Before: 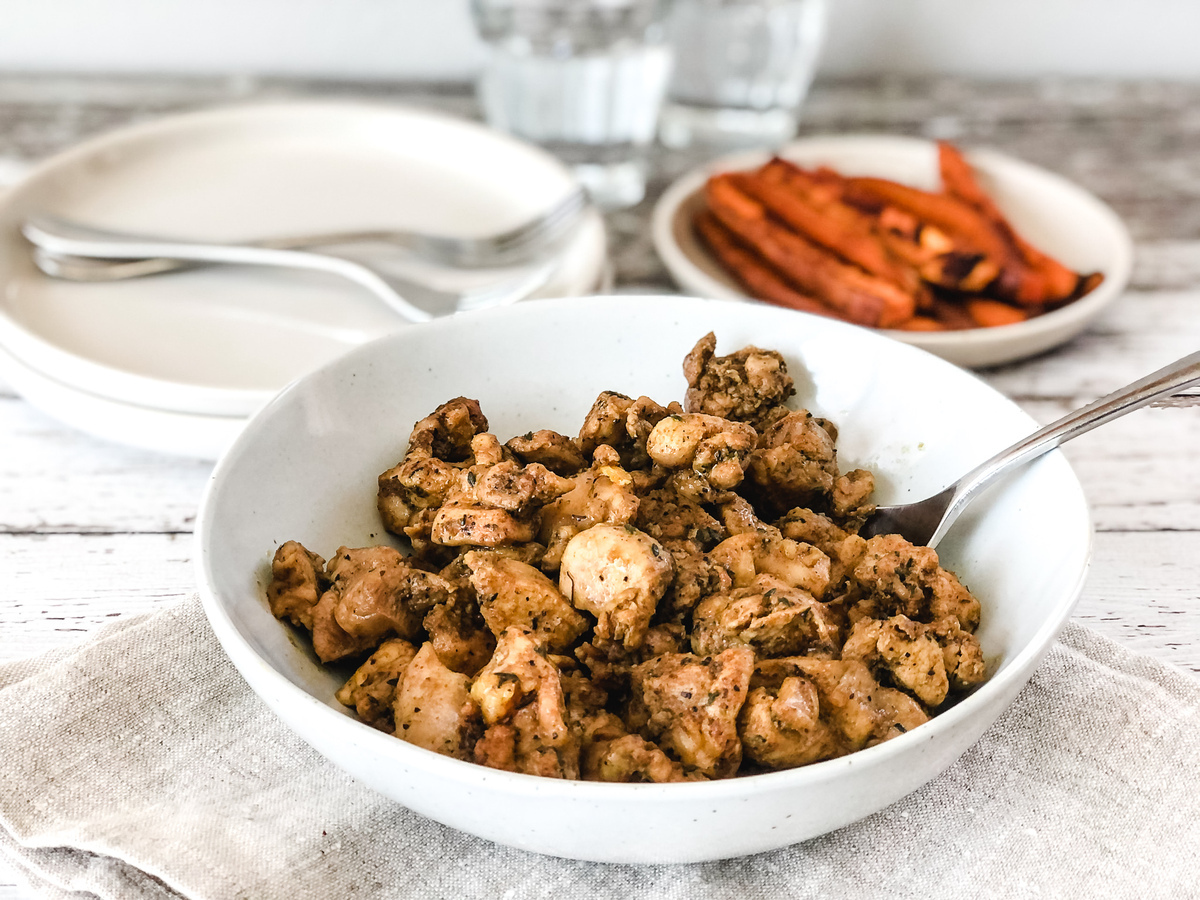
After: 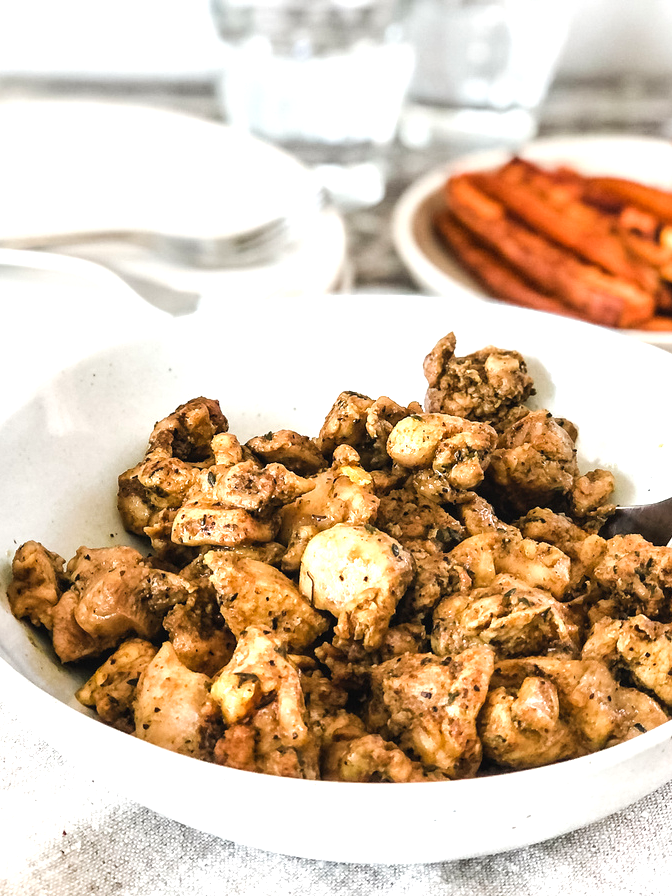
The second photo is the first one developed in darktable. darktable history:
local contrast: highlights 100%, shadows 100%, detail 120%, midtone range 0.2
base curve: curves: ch0 [(0, 0) (0.989, 0.992)], preserve colors none
crop: left 21.674%, right 22.086%
exposure: black level correction 0, exposure 0.6 EV, compensate highlight preservation false
